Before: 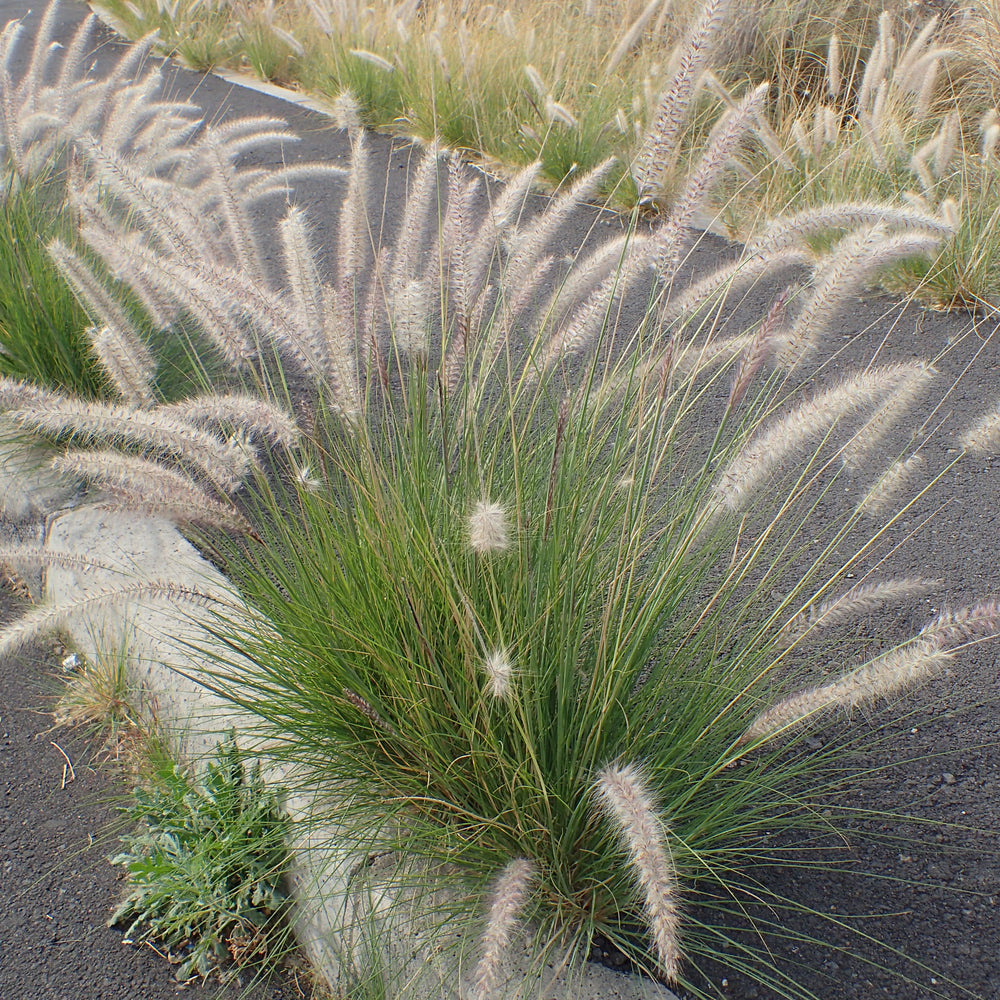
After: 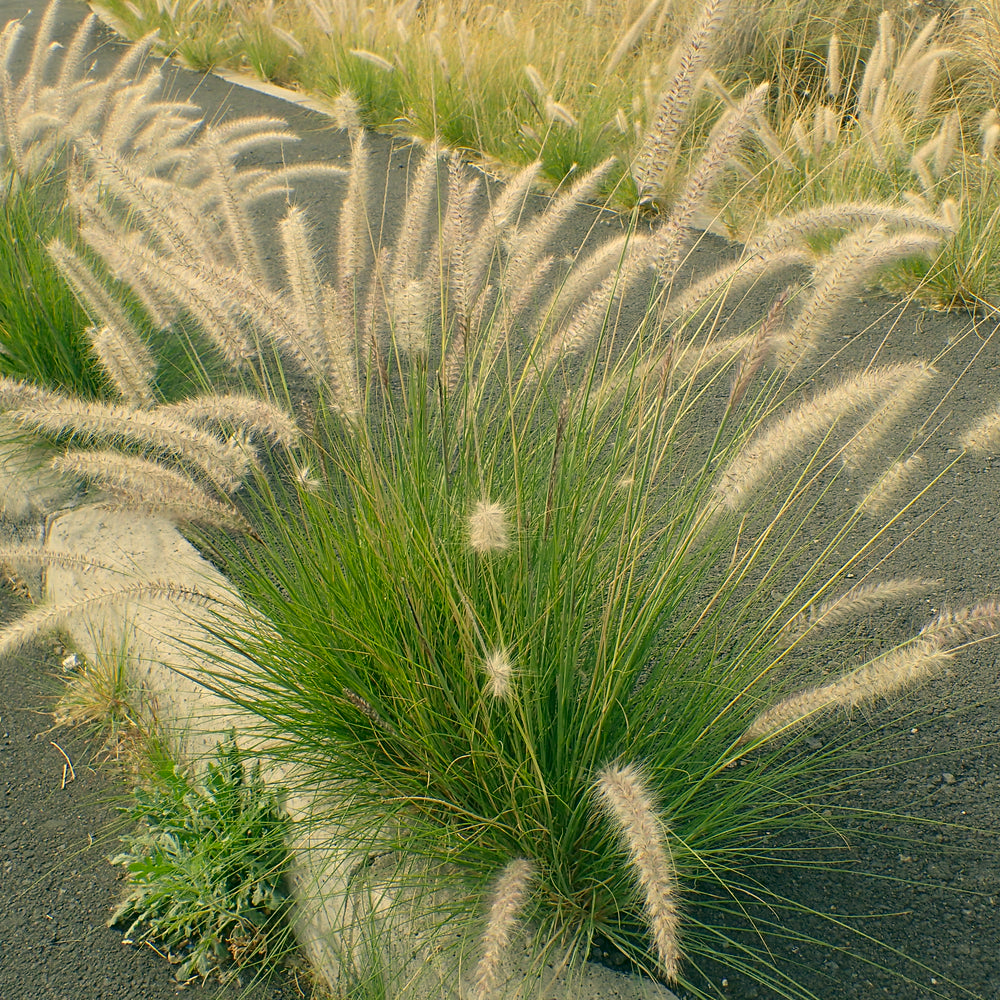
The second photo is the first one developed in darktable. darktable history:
color correction: highlights a* 5.3, highlights b* 24.26, shadows a* -15.58, shadows b* 4.02
